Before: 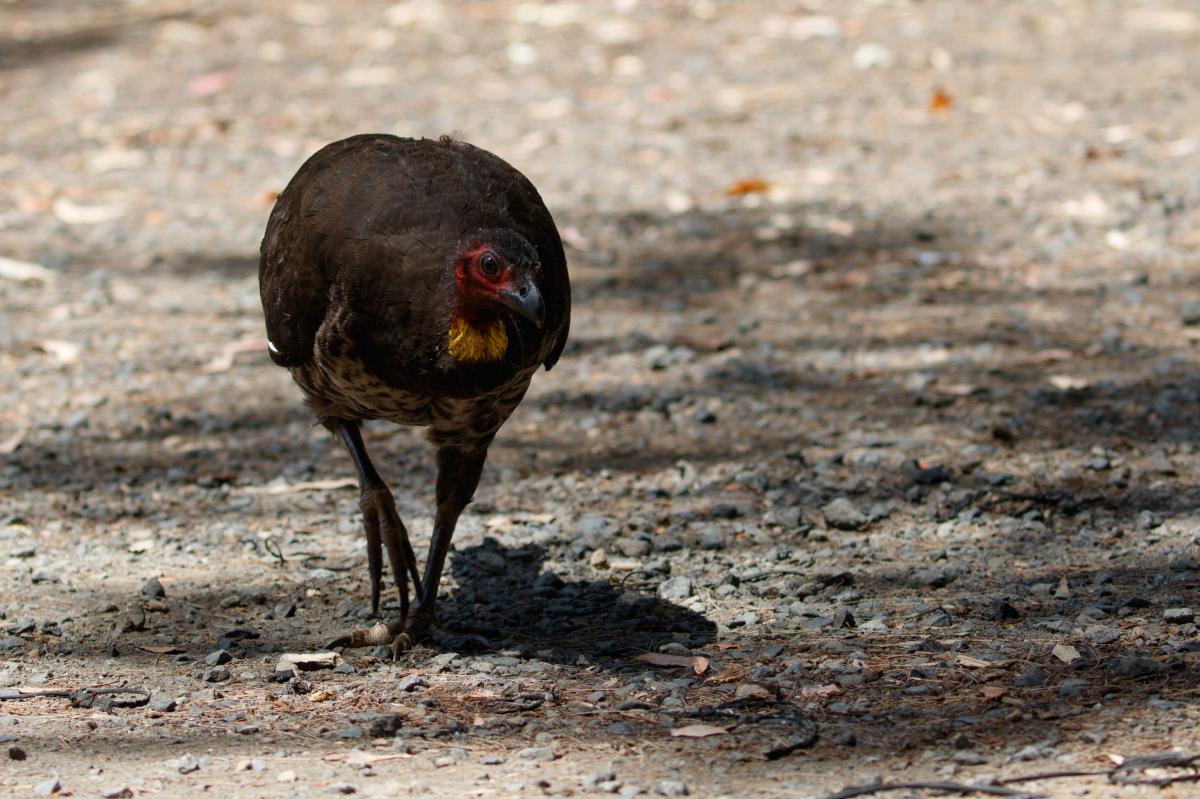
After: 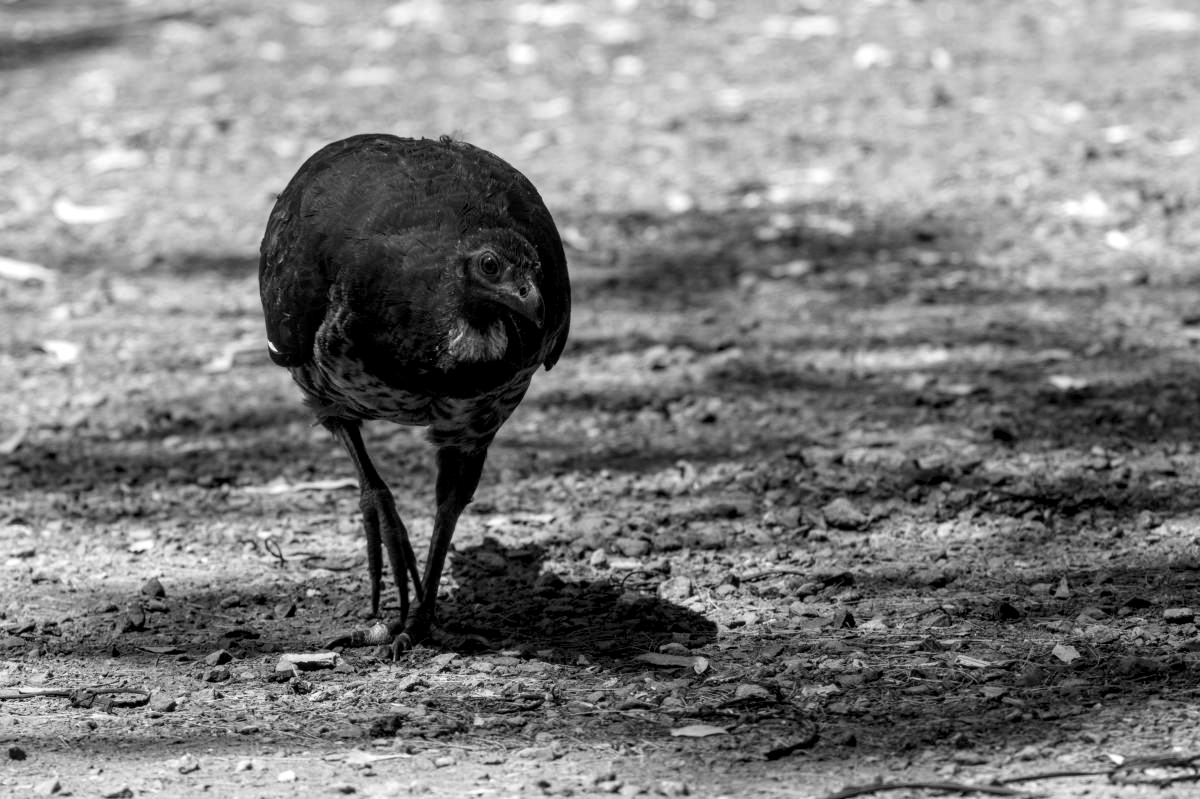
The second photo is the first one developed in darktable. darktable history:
monochrome: on, module defaults
white balance: red 1, blue 1
local contrast: highlights 61%, detail 143%, midtone range 0.428
